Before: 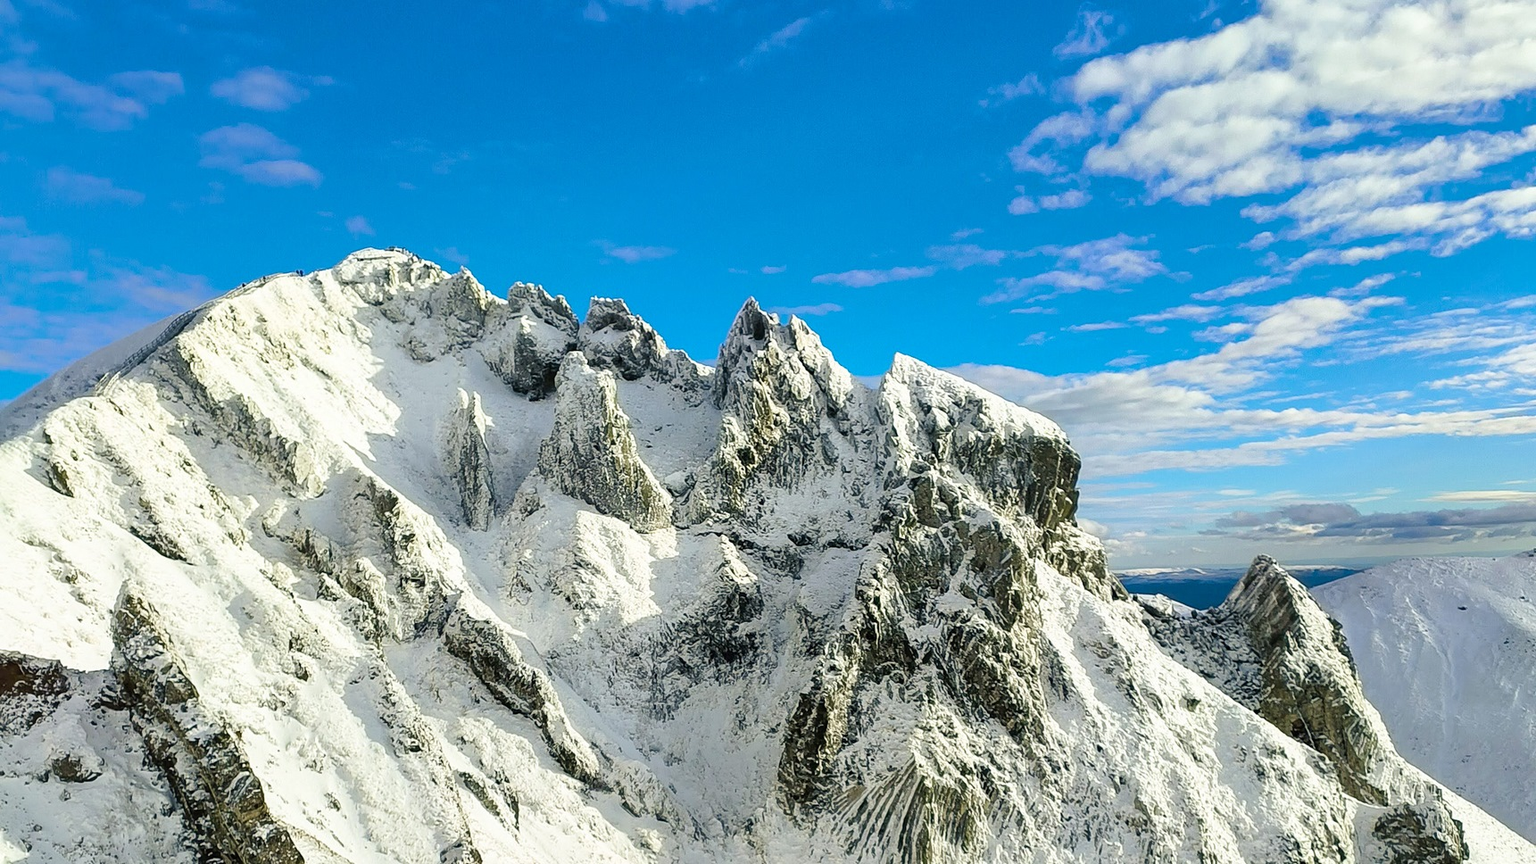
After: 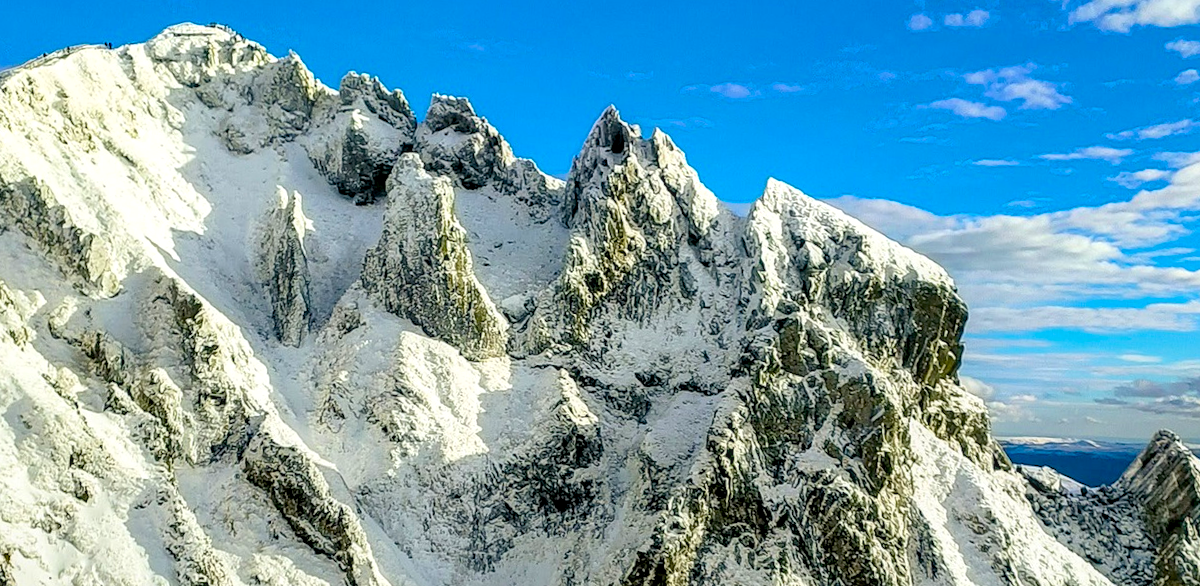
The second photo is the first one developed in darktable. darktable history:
local contrast: on, module defaults
color balance rgb: global offset › luminance -0.851%, perceptual saturation grading › global saturation 31.156%, global vibrance 20%
crop and rotate: angle -3.7°, left 9.892%, top 20.515%, right 12.485%, bottom 12.034%
